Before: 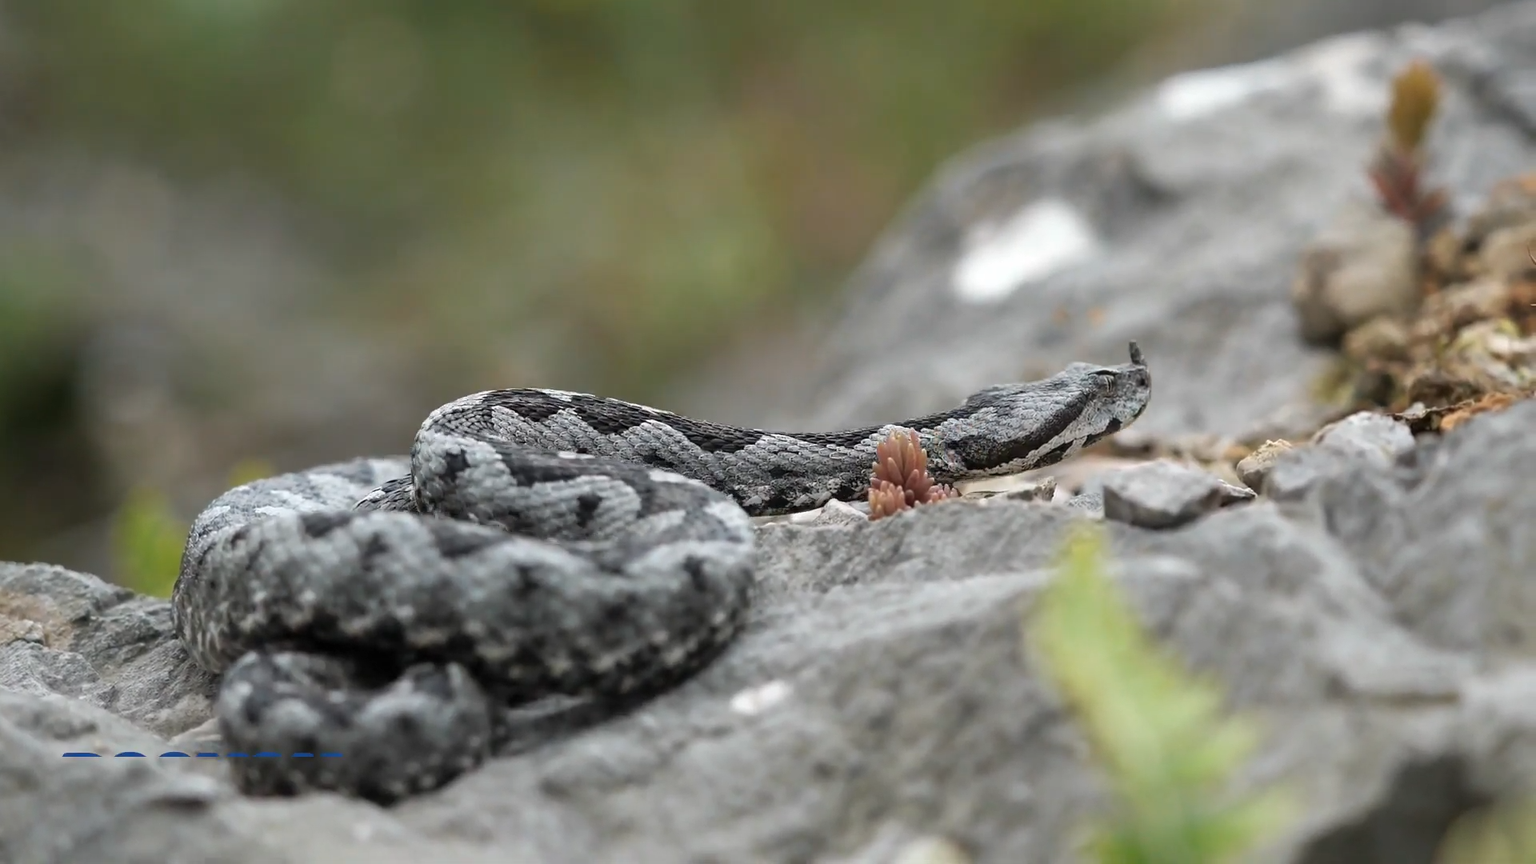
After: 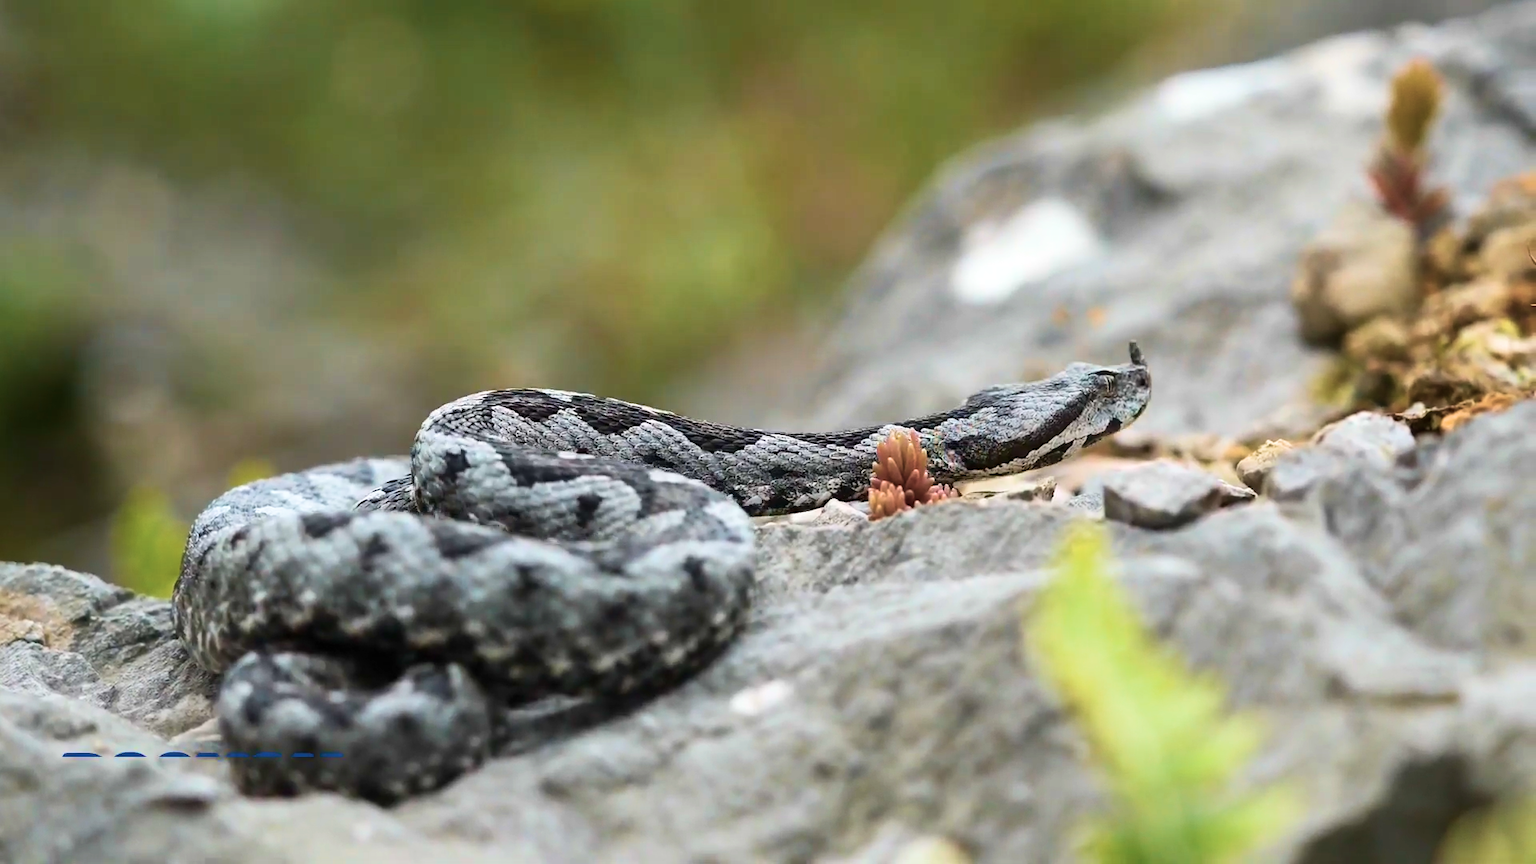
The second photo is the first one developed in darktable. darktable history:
velvia: strength 75%
color balance rgb: global vibrance -1%, saturation formula JzAzBz (2021)
contrast brightness saturation: contrast 0.24, brightness 0.09
